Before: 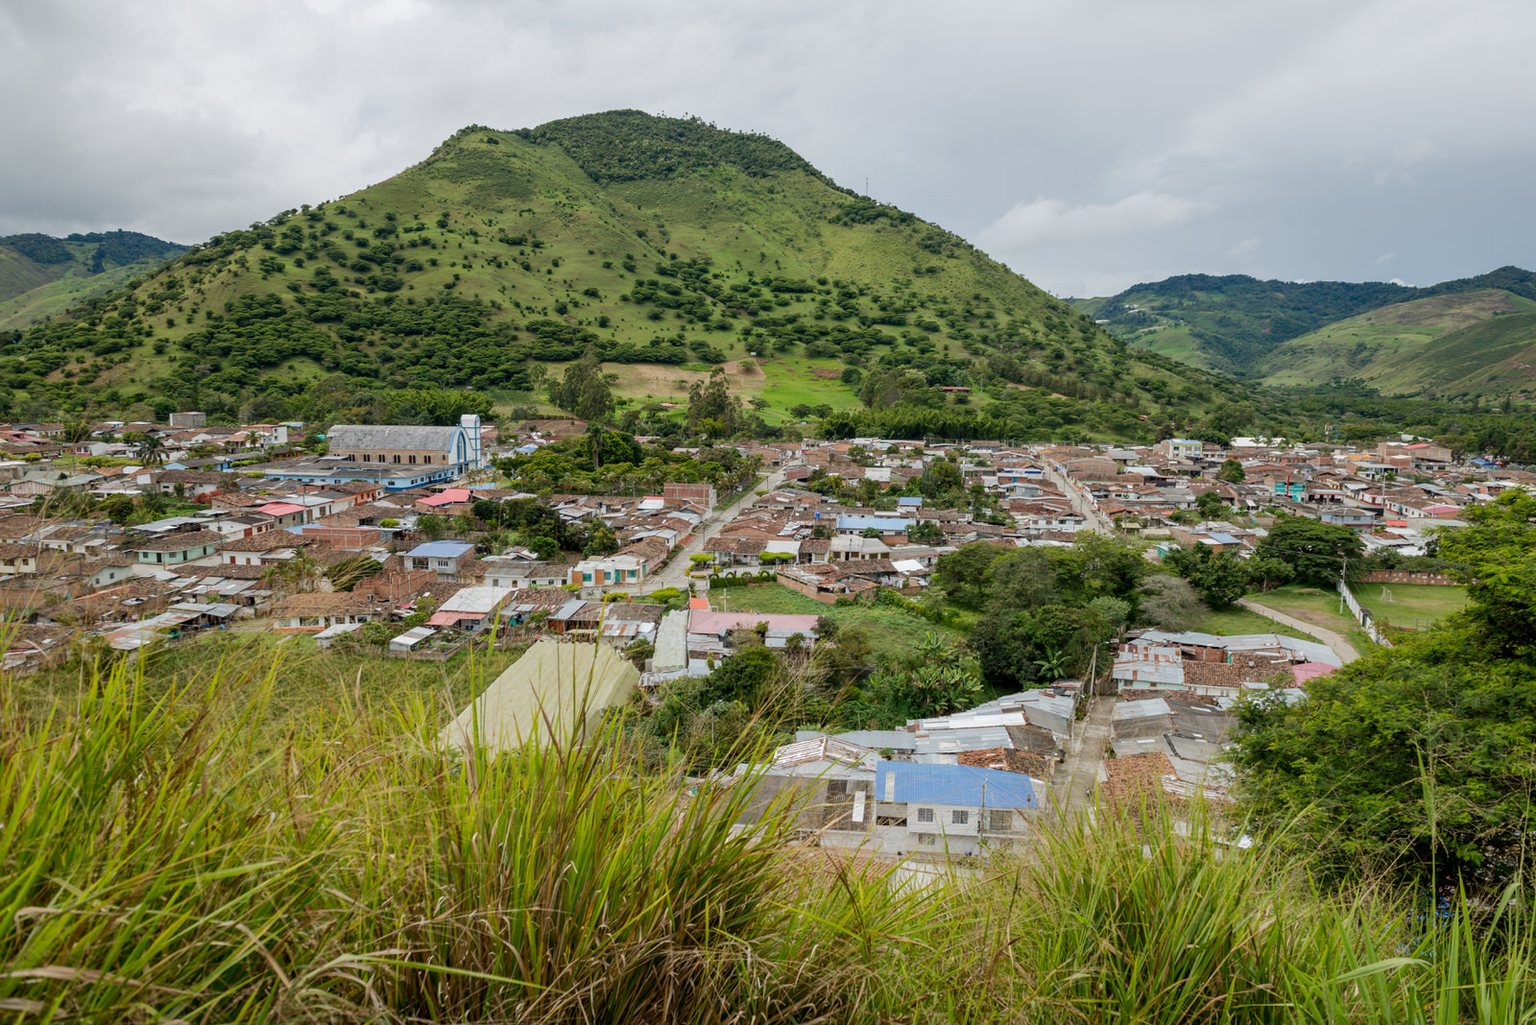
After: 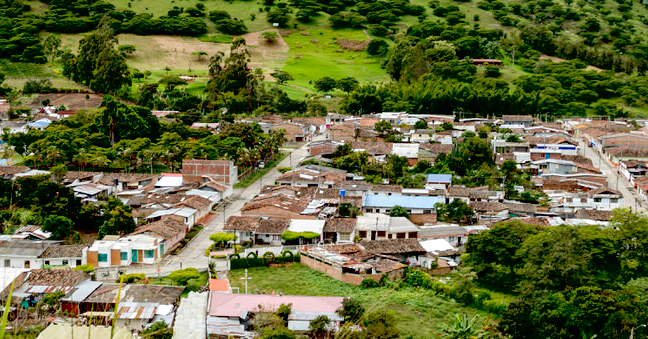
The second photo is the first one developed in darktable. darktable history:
contrast brightness saturation: saturation -0.061
crop: left 31.833%, top 32.239%, right 27.608%, bottom 36%
exposure: black level correction 0.04, exposure 0.499 EV, compensate highlight preservation false
